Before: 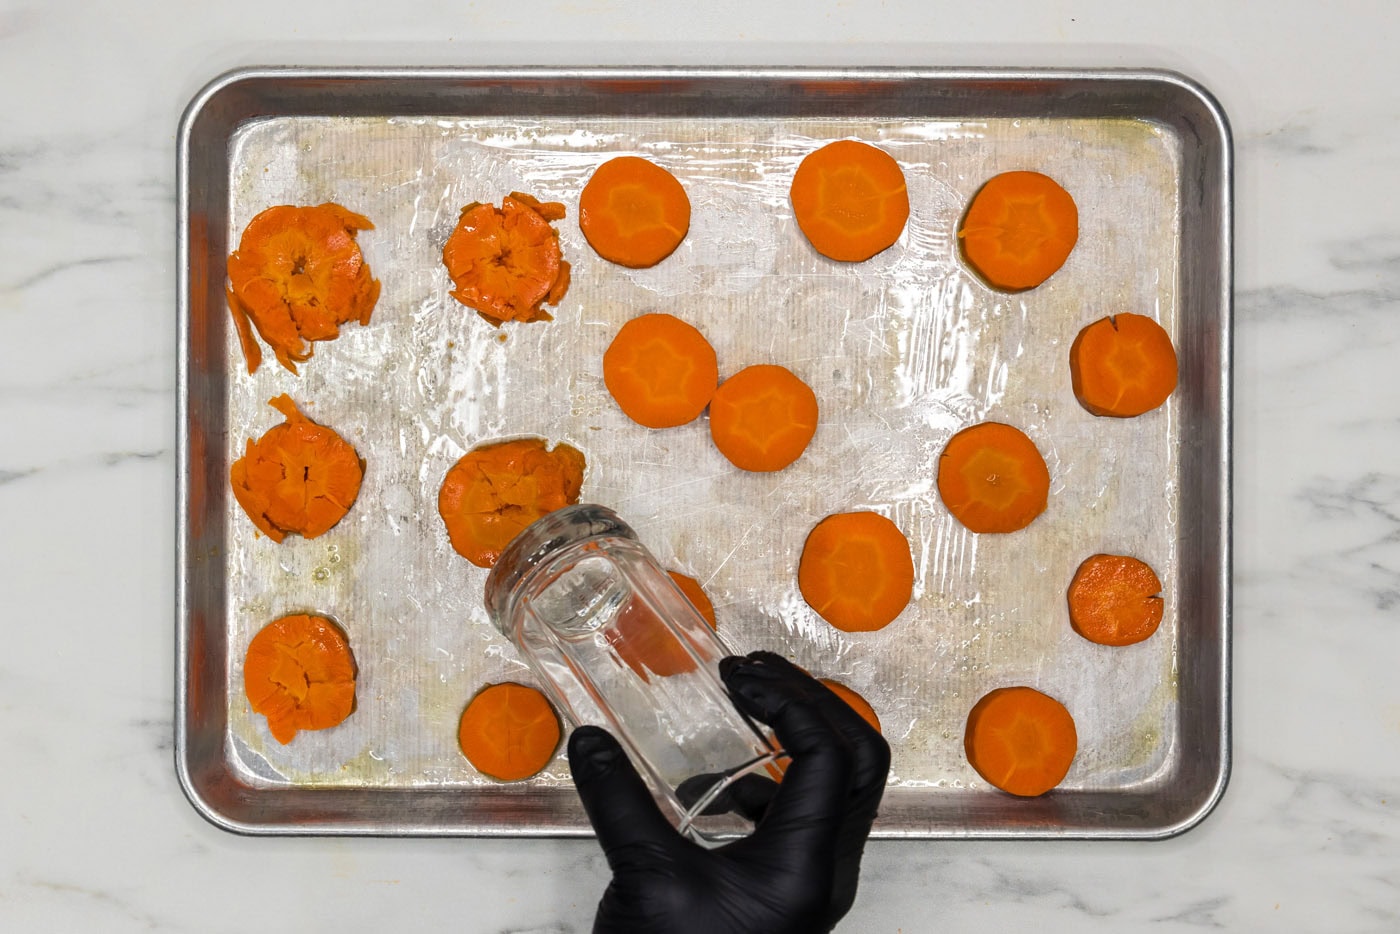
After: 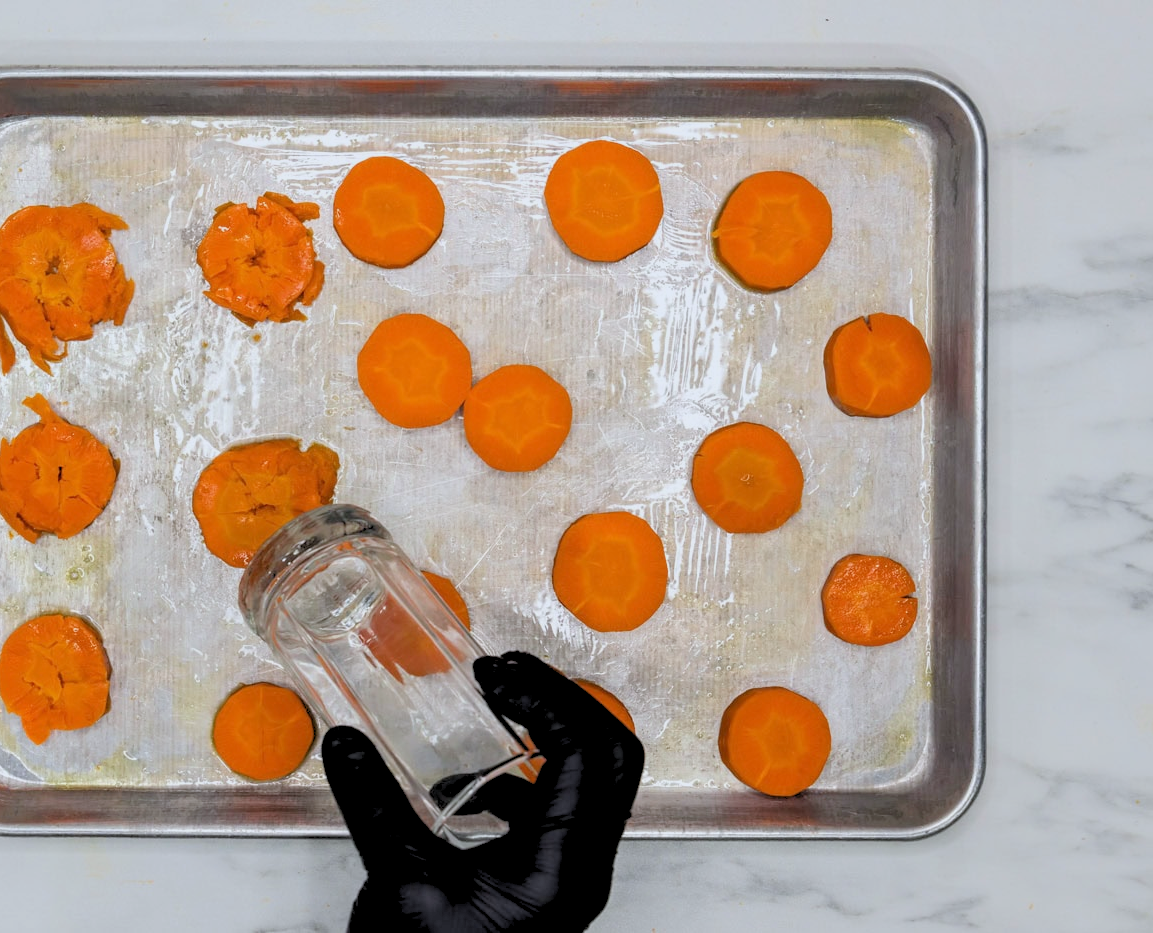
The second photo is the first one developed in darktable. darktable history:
crop: left 17.582%, bottom 0.031%
white balance: red 0.967, blue 1.049
rgb levels: preserve colors sum RGB, levels [[0.038, 0.433, 0.934], [0, 0.5, 1], [0, 0.5, 1]]
